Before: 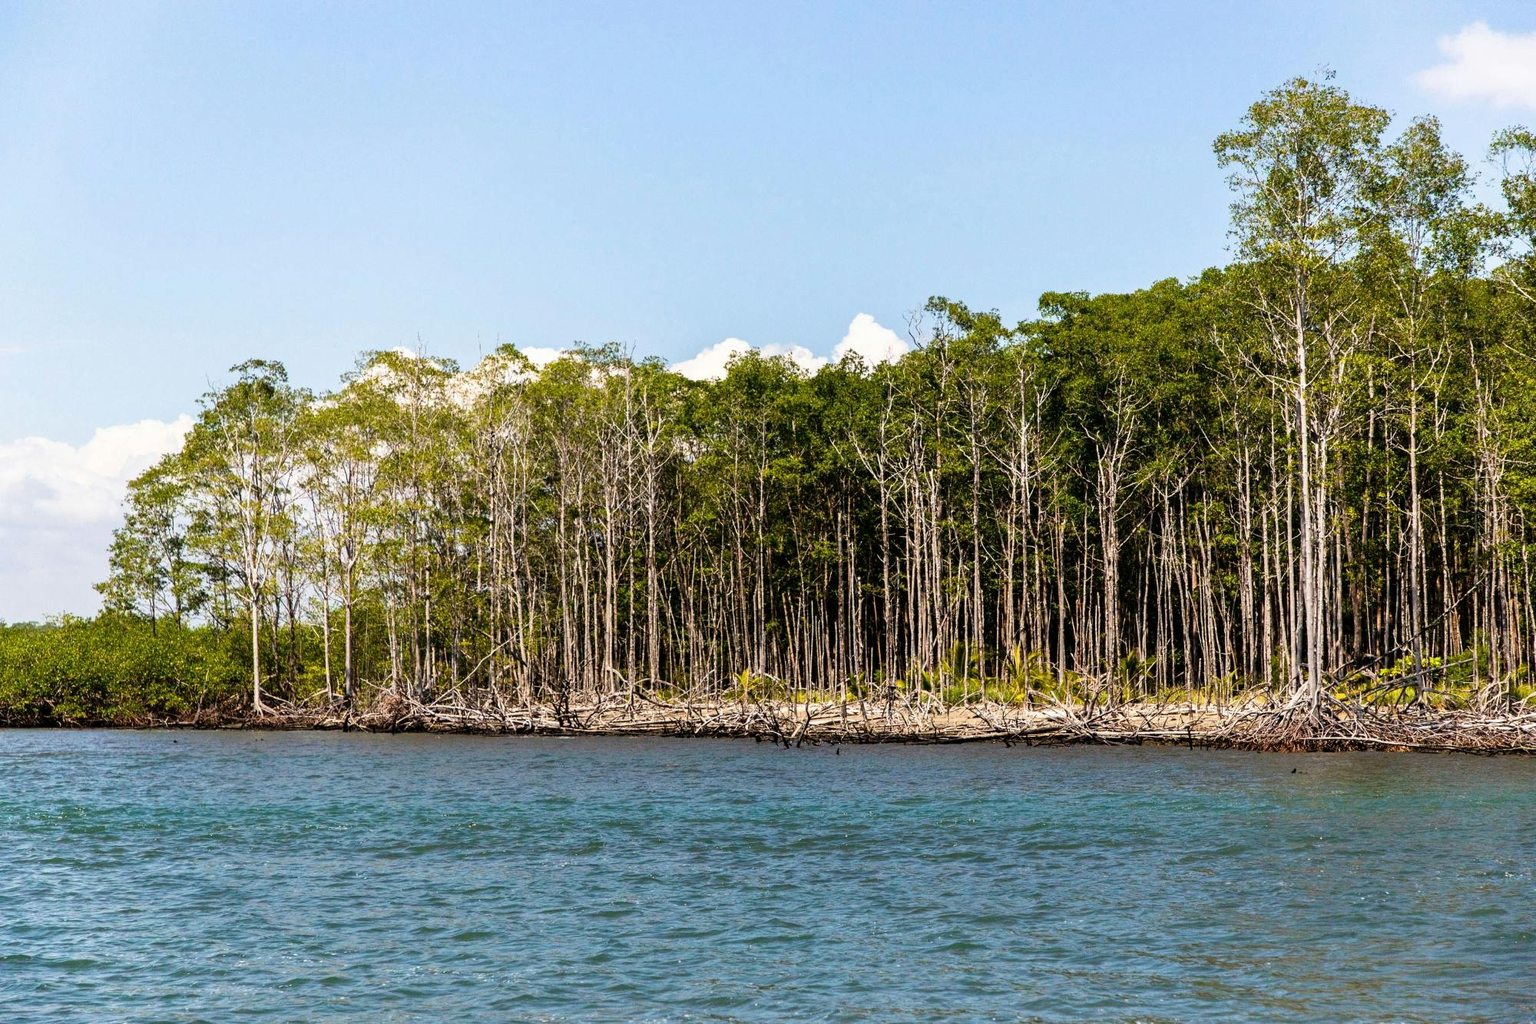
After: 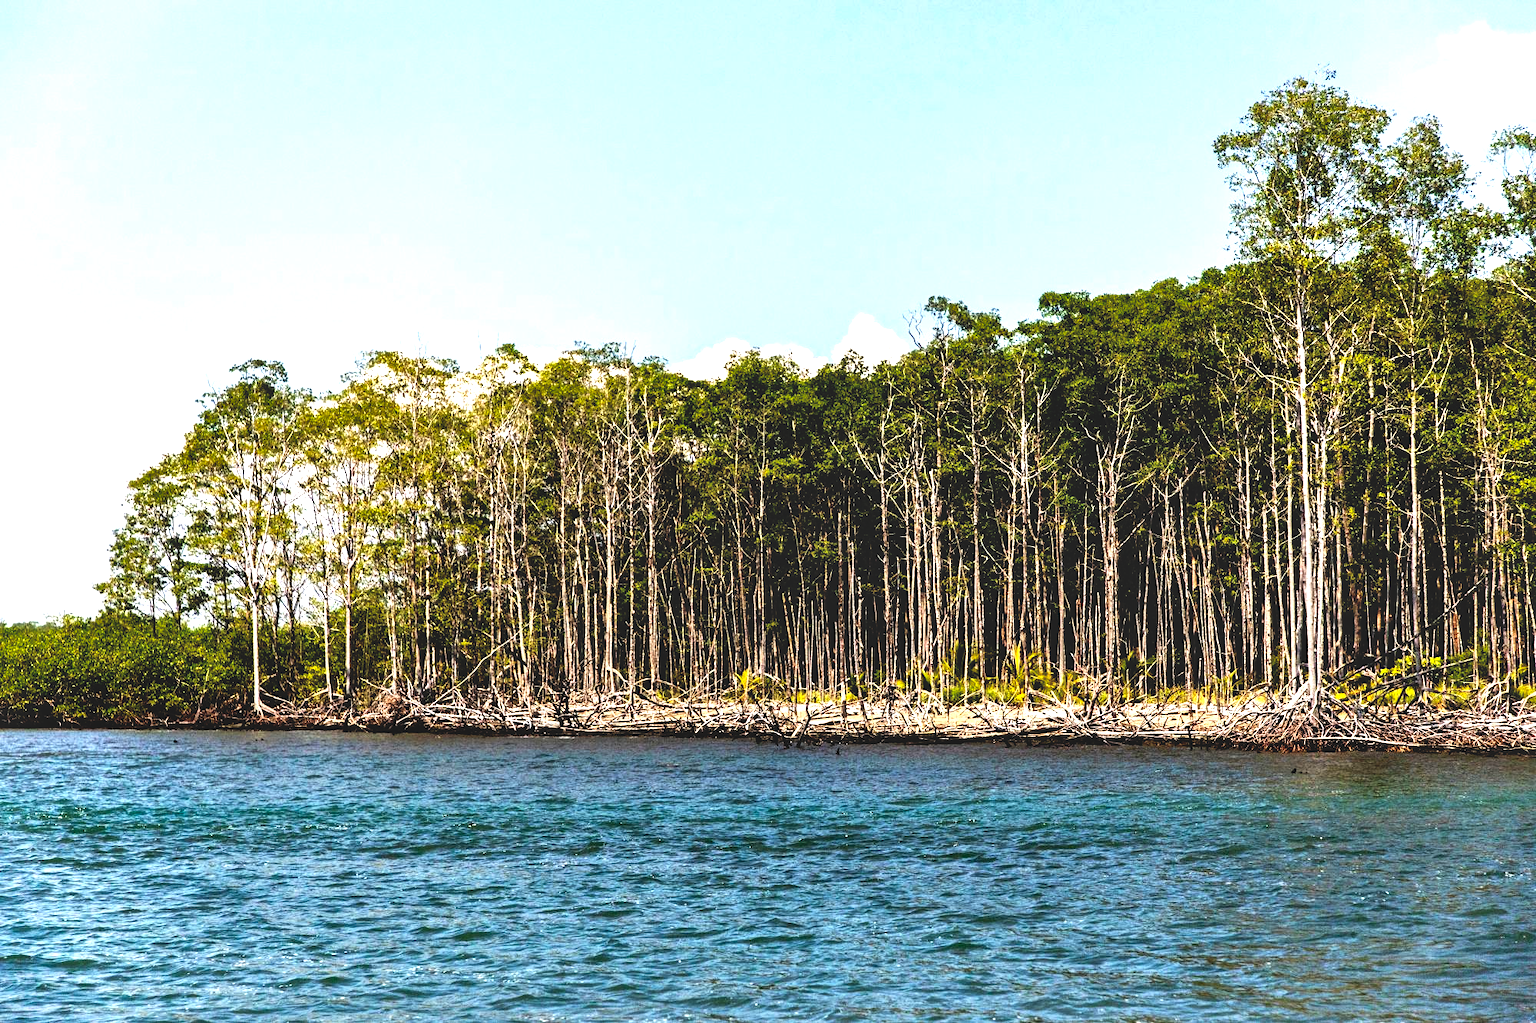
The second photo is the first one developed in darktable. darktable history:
exposure: black level correction 0, exposure 0.701 EV, compensate highlight preservation false
local contrast: mode bilateral grid, contrast 25, coarseness 59, detail 151%, midtone range 0.2
base curve: curves: ch0 [(0, 0.02) (0.083, 0.036) (1, 1)], preserve colors none
